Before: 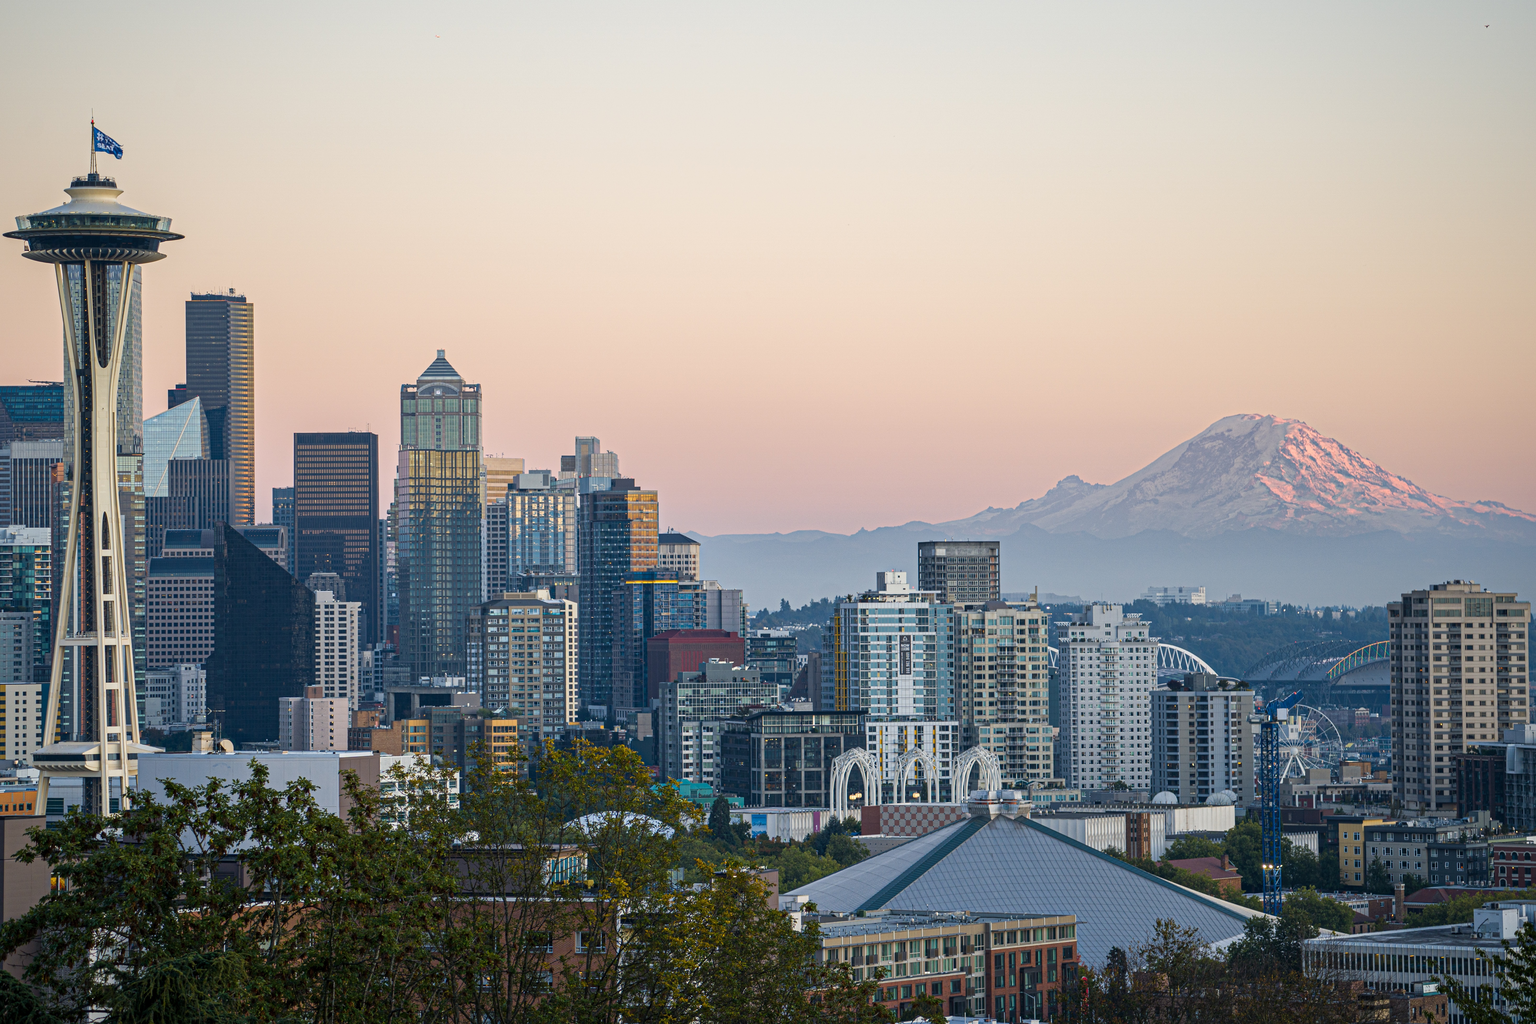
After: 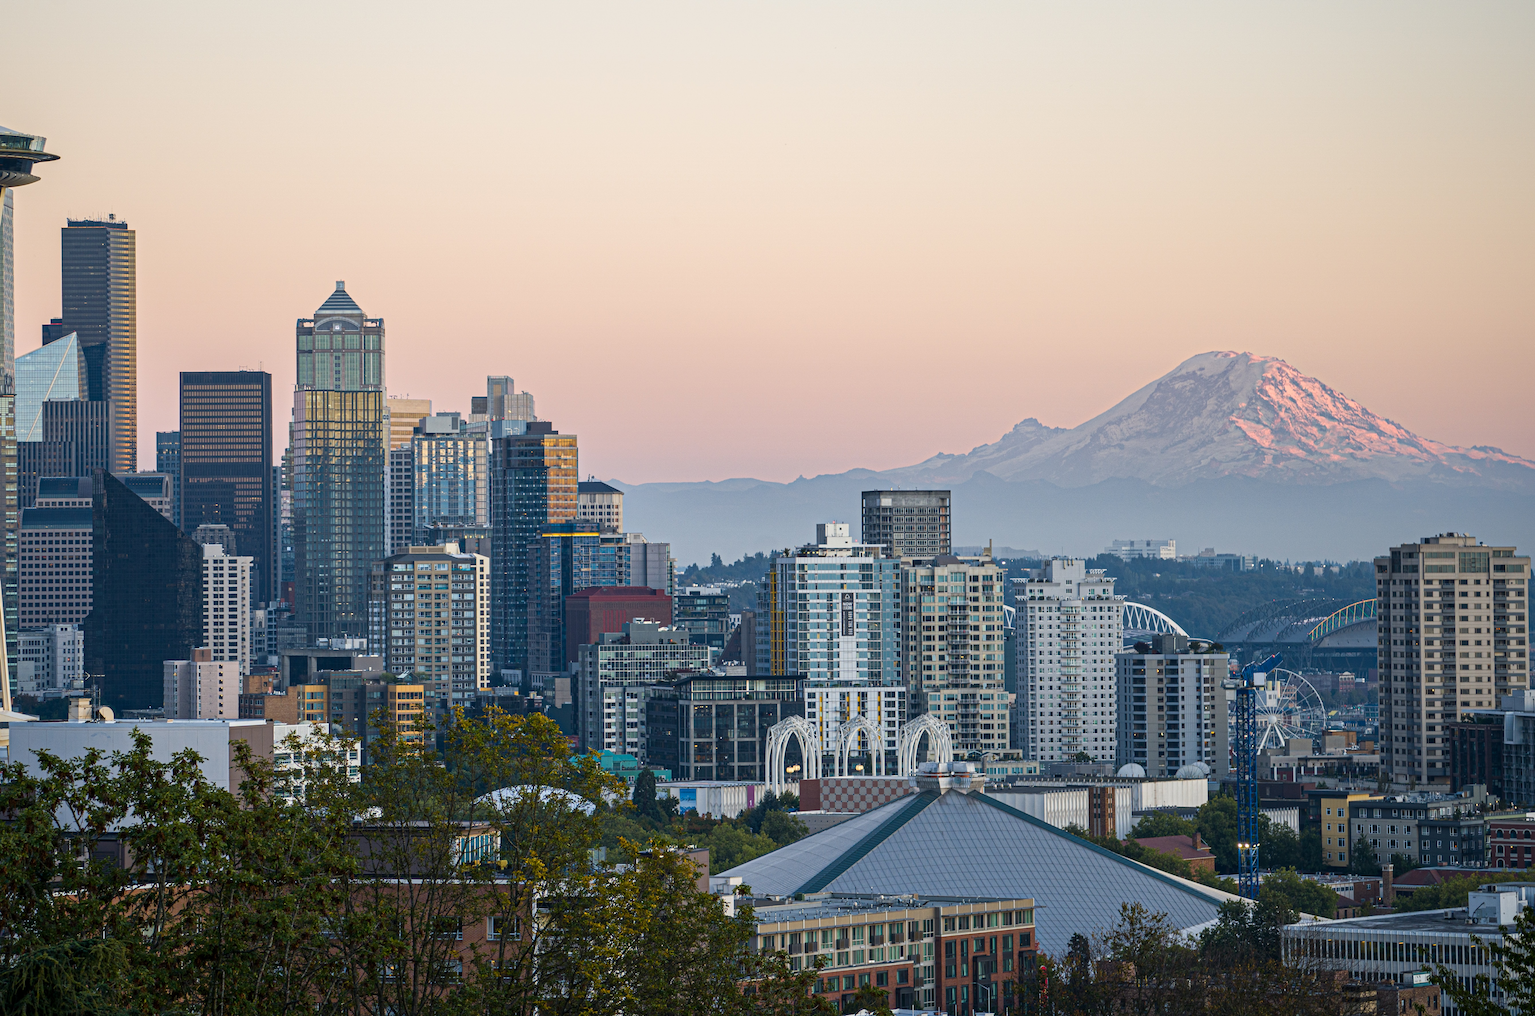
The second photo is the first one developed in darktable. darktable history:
crop and rotate: left 8.455%, top 9.079%
contrast brightness saturation: contrast 0.072
